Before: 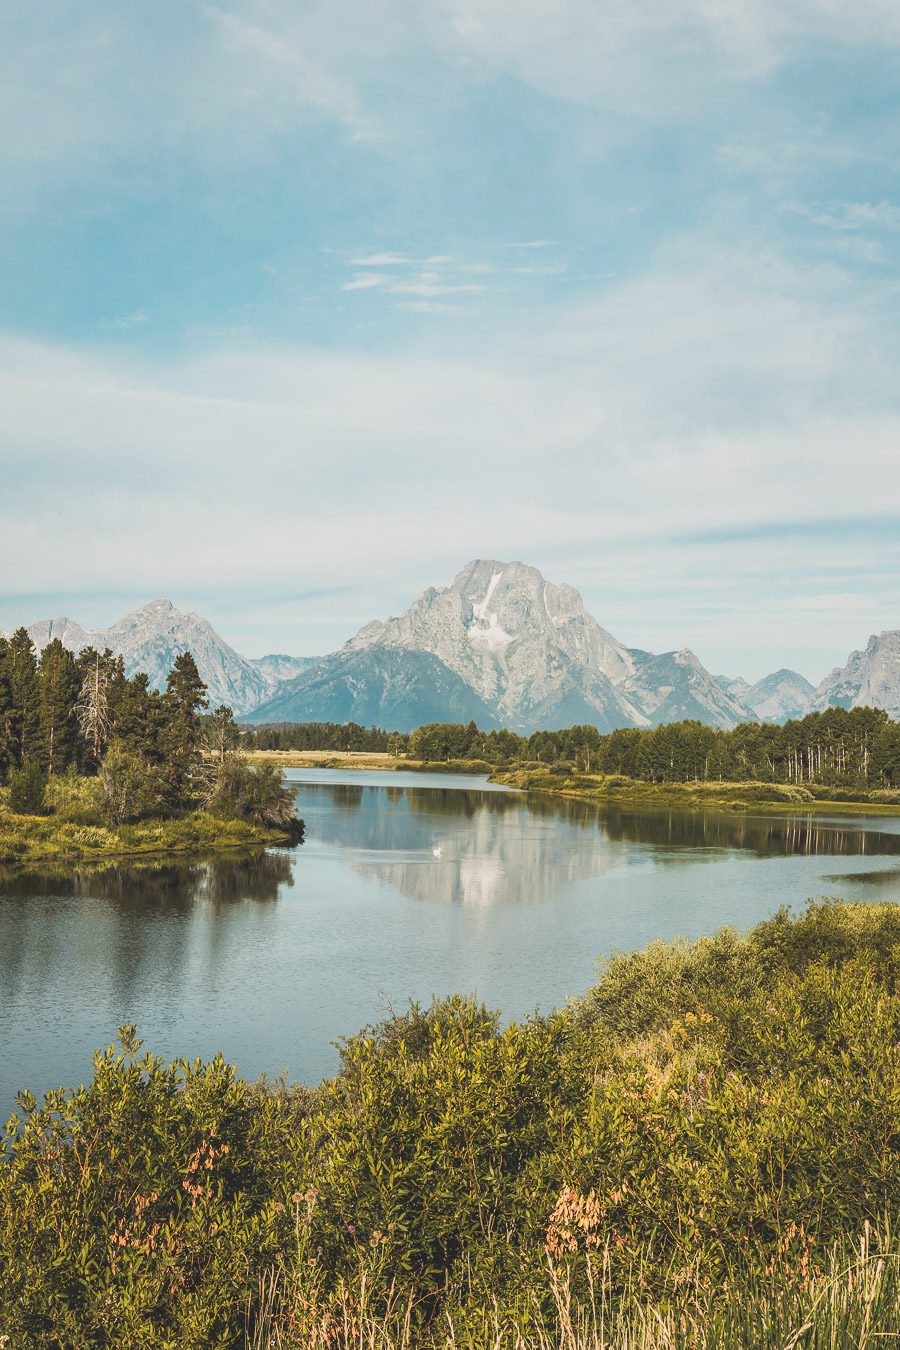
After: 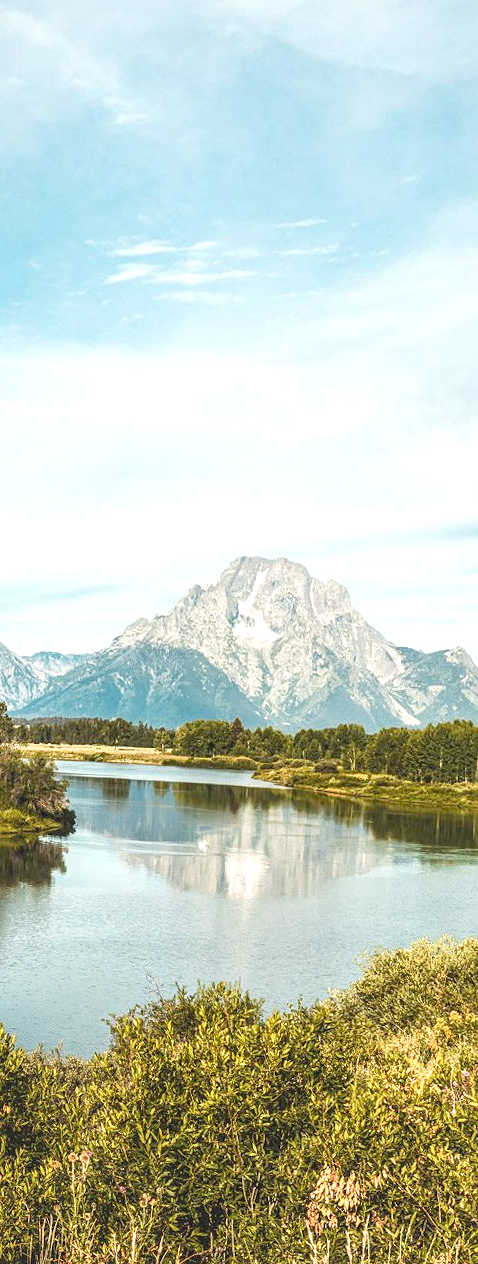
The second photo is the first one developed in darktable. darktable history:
local contrast: detail 130%
exposure: exposure 0.6 EV, compensate highlight preservation false
crop: left 21.496%, right 22.254%
color balance rgb: perceptual saturation grading › global saturation 20%, perceptual saturation grading › highlights -25%, perceptual saturation grading › shadows 25%
rotate and perspective: rotation 0.062°, lens shift (vertical) 0.115, lens shift (horizontal) -0.133, crop left 0.047, crop right 0.94, crop top 0.061, crop bottom 0.94
sharpen: amount 0.2
